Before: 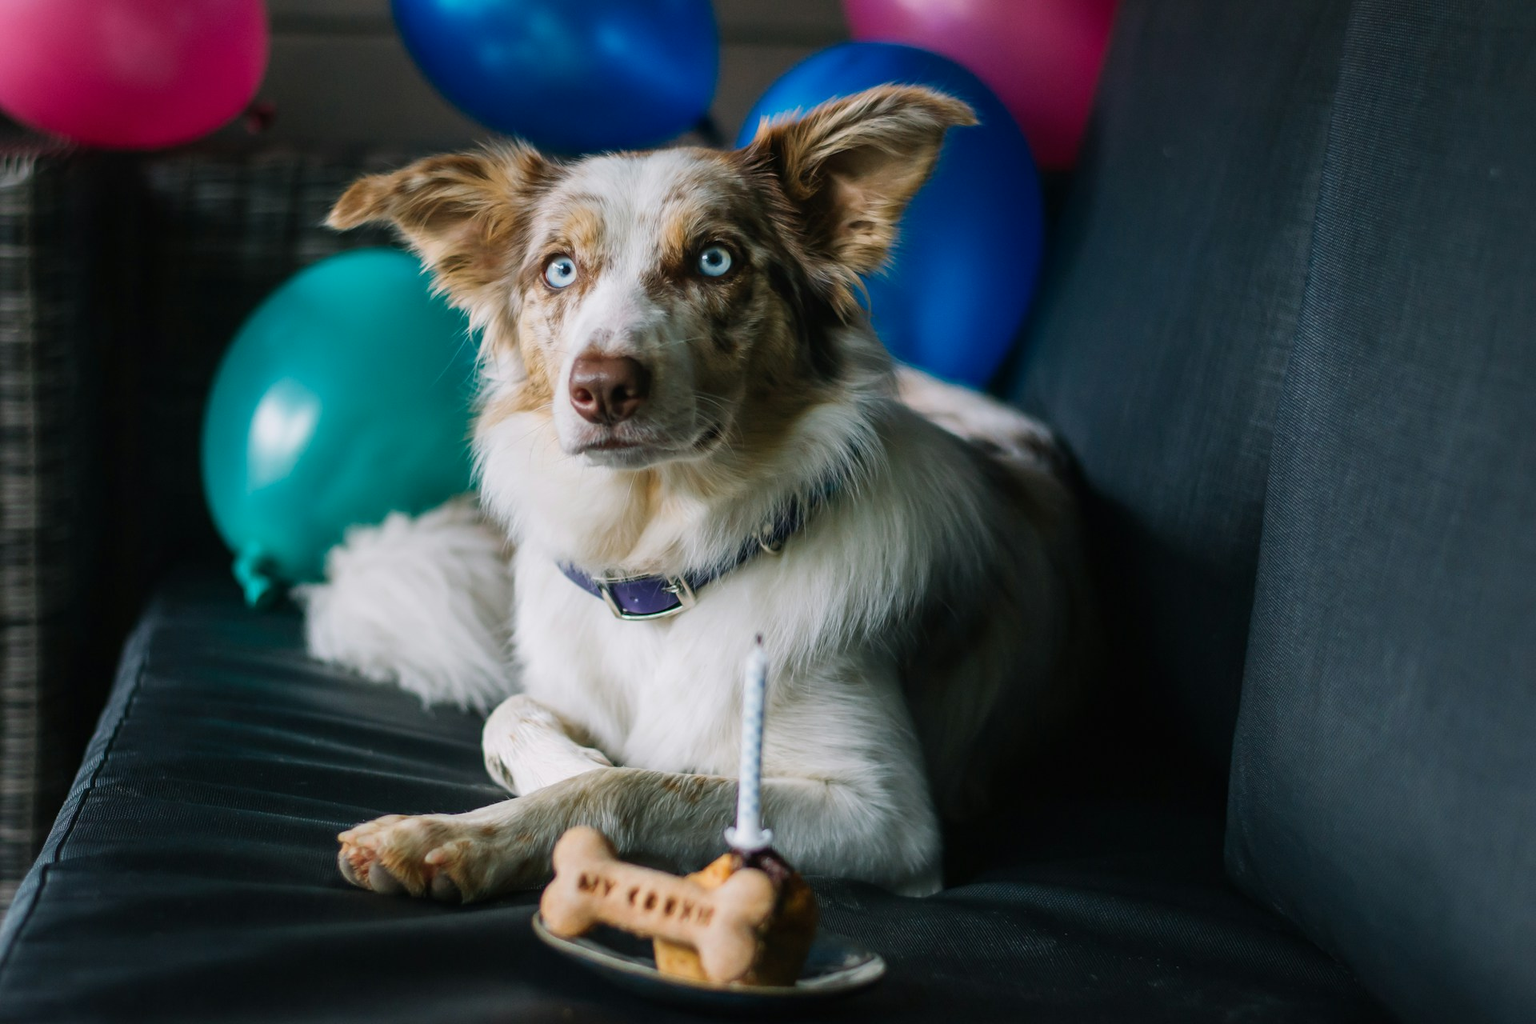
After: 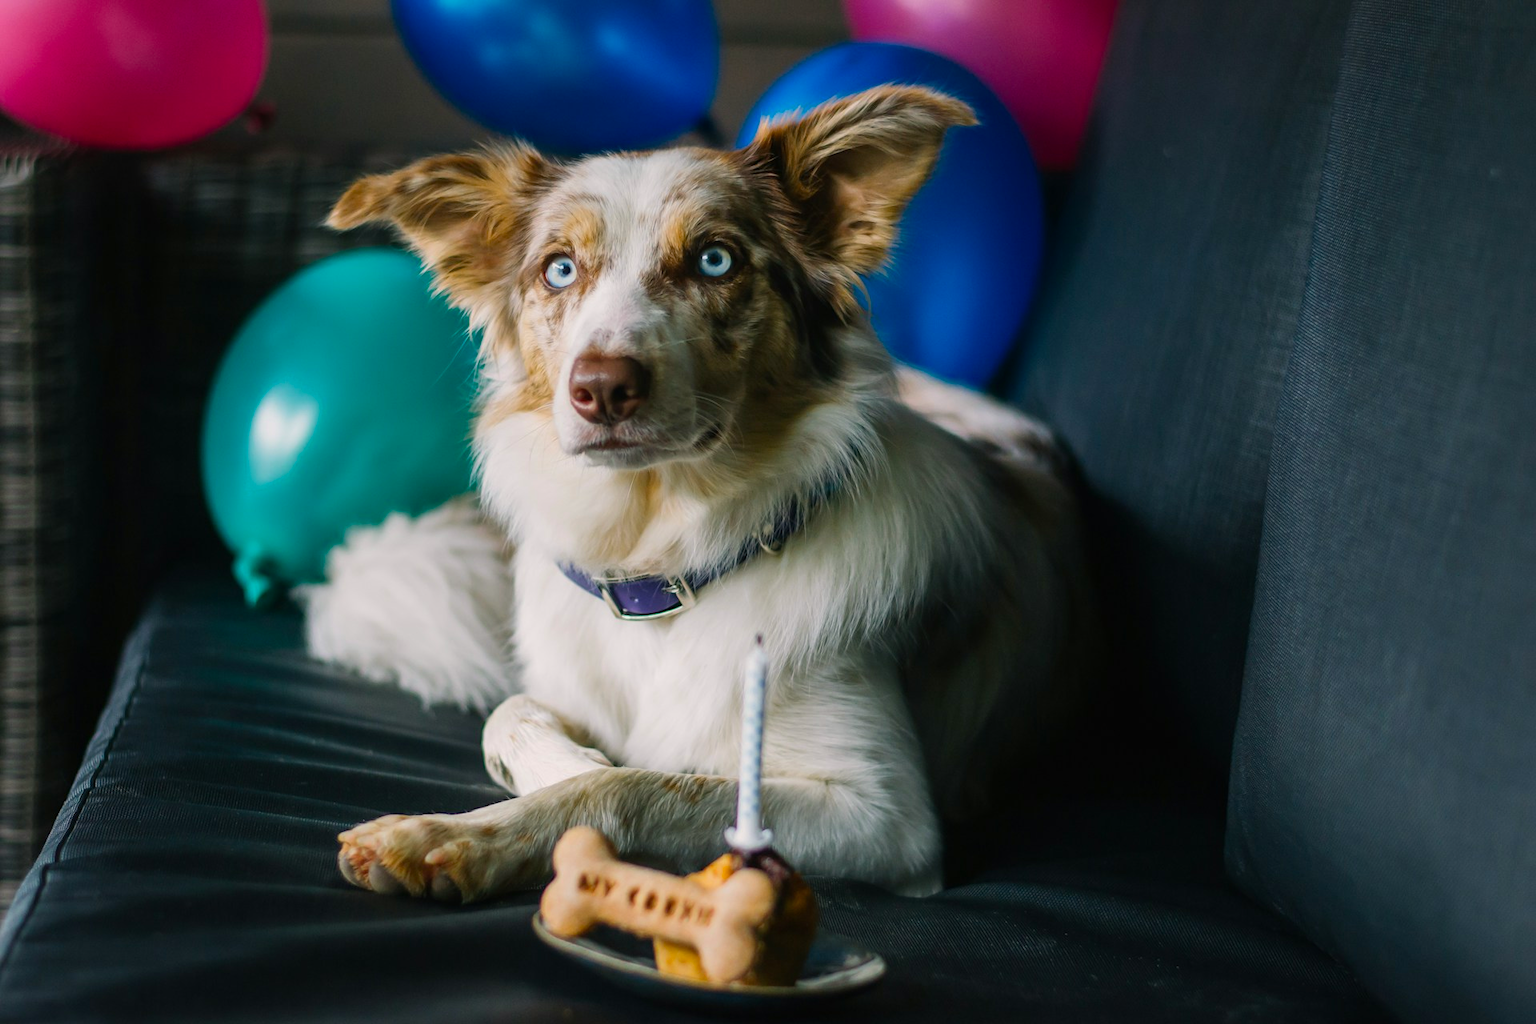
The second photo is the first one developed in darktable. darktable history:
white balance: red 0.978, blue 0.999
color correction: highlights a* 3.84, highlights b* 5.07
color balance: output saturation 120%
